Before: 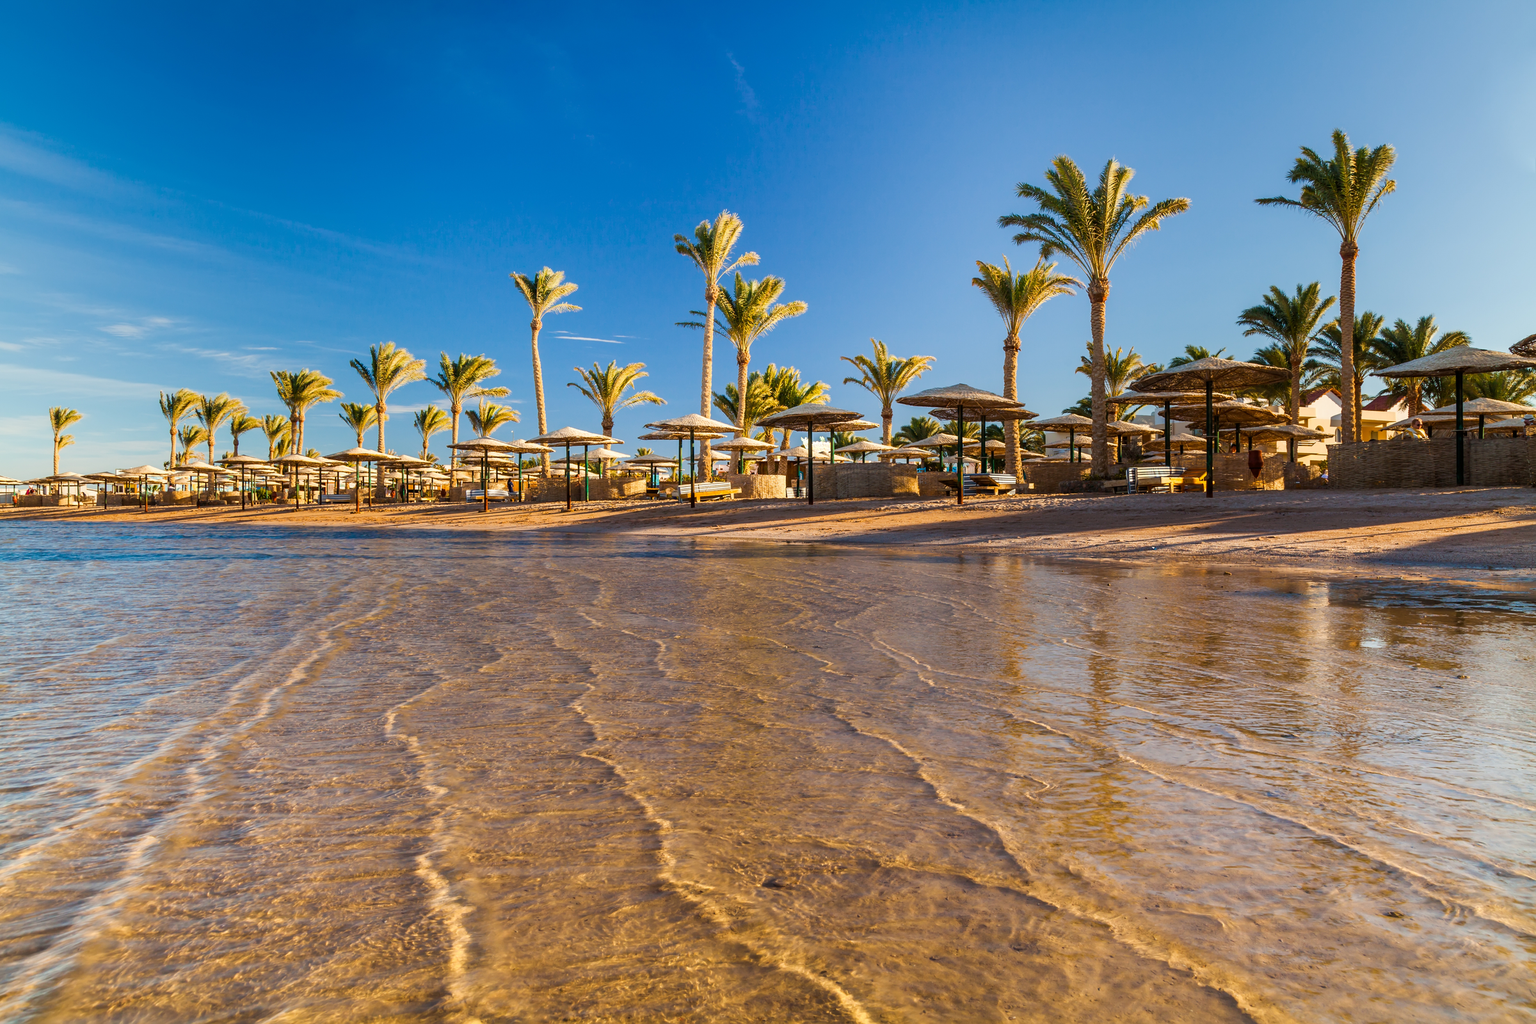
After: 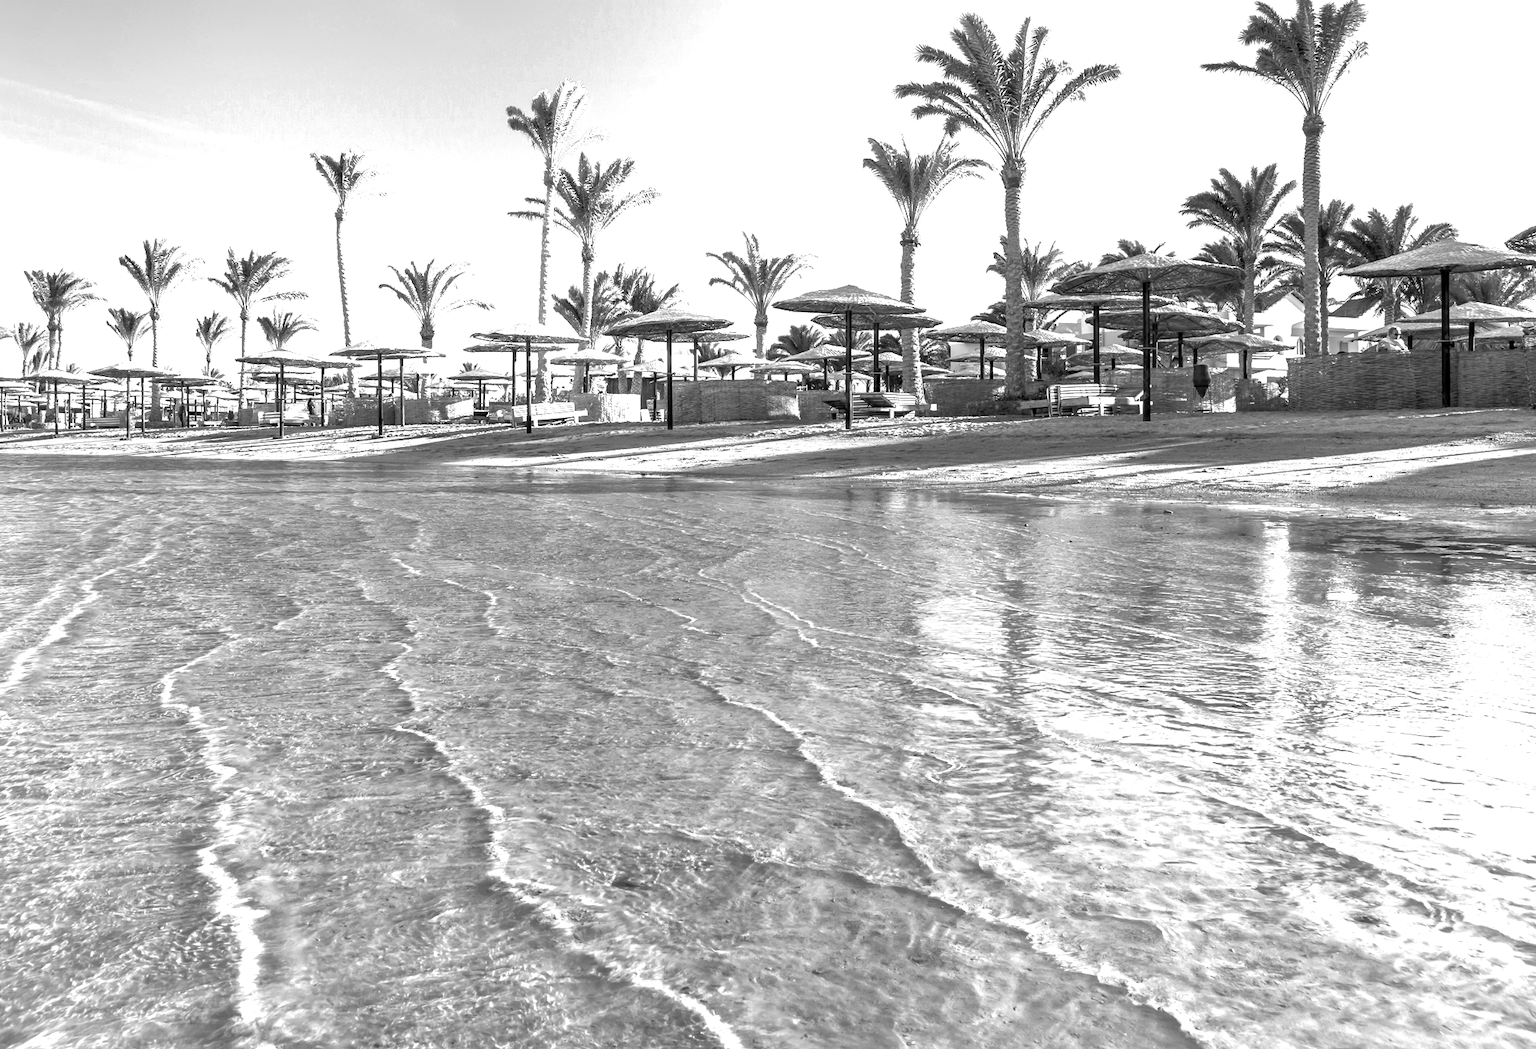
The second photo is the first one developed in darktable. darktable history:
exposure: black level correction 0.001, exposure 1.735 EV, compensate highlight preservation false
crop: left 16.315%, top 14.246%
shadows and highlights: on, module defaults
color calibration: output gray [0.18, 0.41, 0.41, 0], gray › normalize channels true, illuminant same as pipeline (D50), adaptation XYZ, x 0.346, y 0.359, gamut compression 0
